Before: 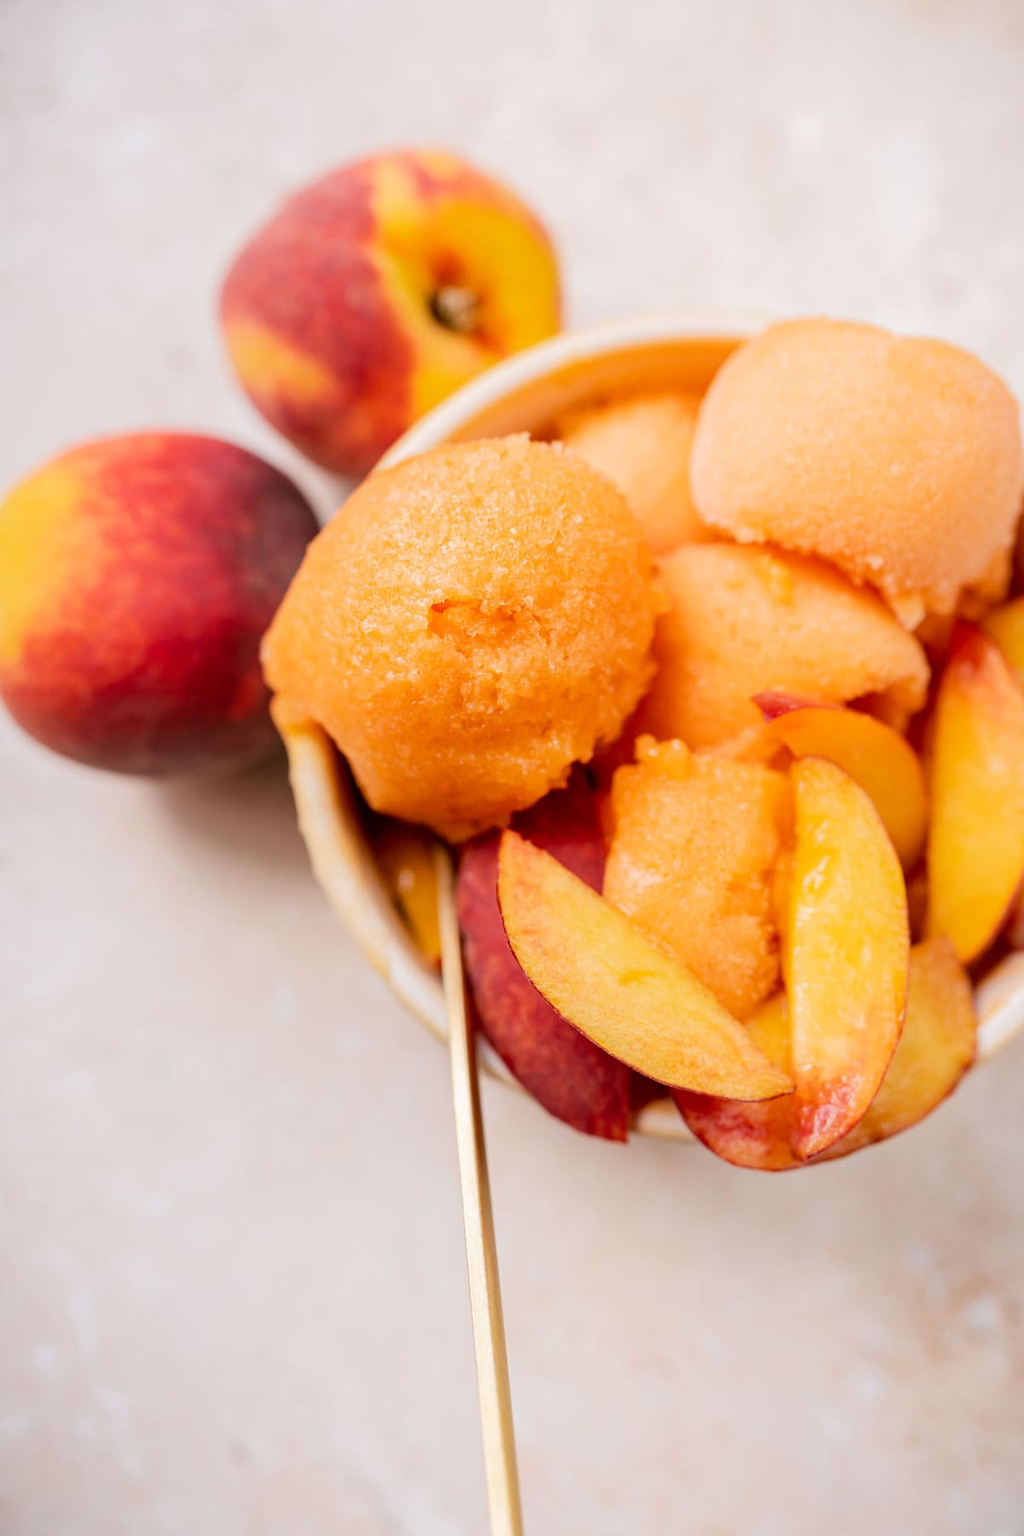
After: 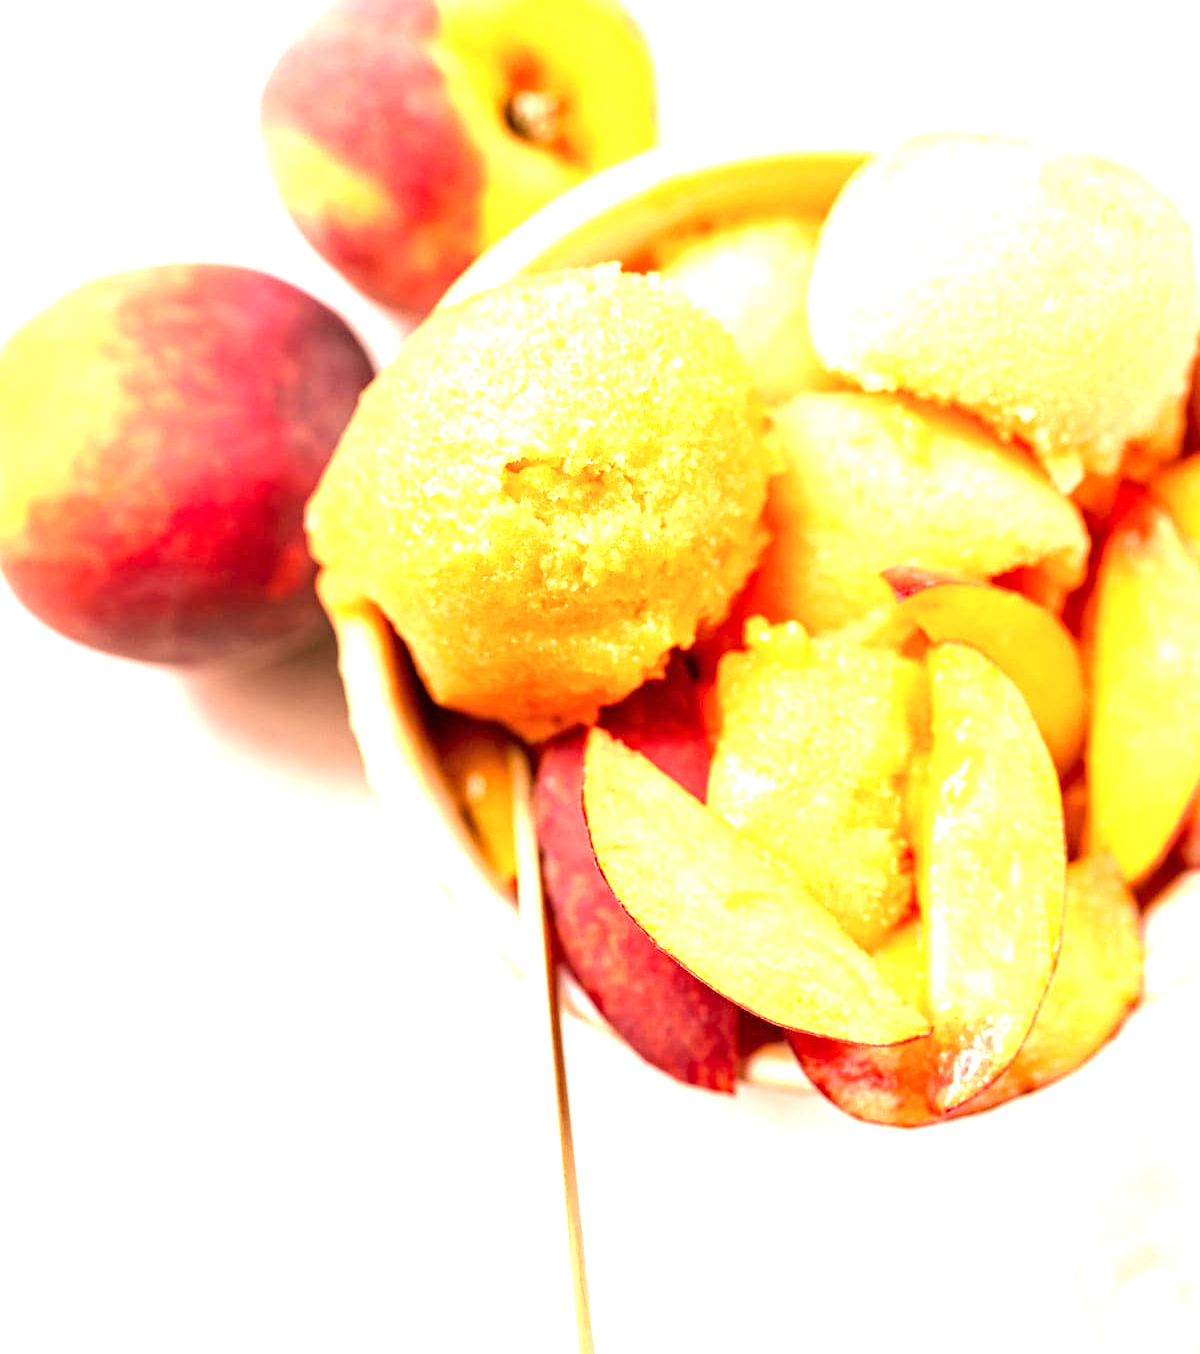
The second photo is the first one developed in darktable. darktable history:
velvia: on, module defaults
exposure: black level correction 0, exposure 1.475 EV, compensate highlight preservation false
crop: top 13.657%, bottom 11.075%
contrast equalizer: y [[0.502, 0.505, 0.512, 0.529, 0.564, 0.588], [0.5 ×6], [0.502, 0.505, 0.512, 0.529, 0.564, 0.588], [0, 0.001, 0.001, 0.004, 0.008, 0.011], [0, 0.001, 0.001, 0.004, 0.008, 0.011]]
